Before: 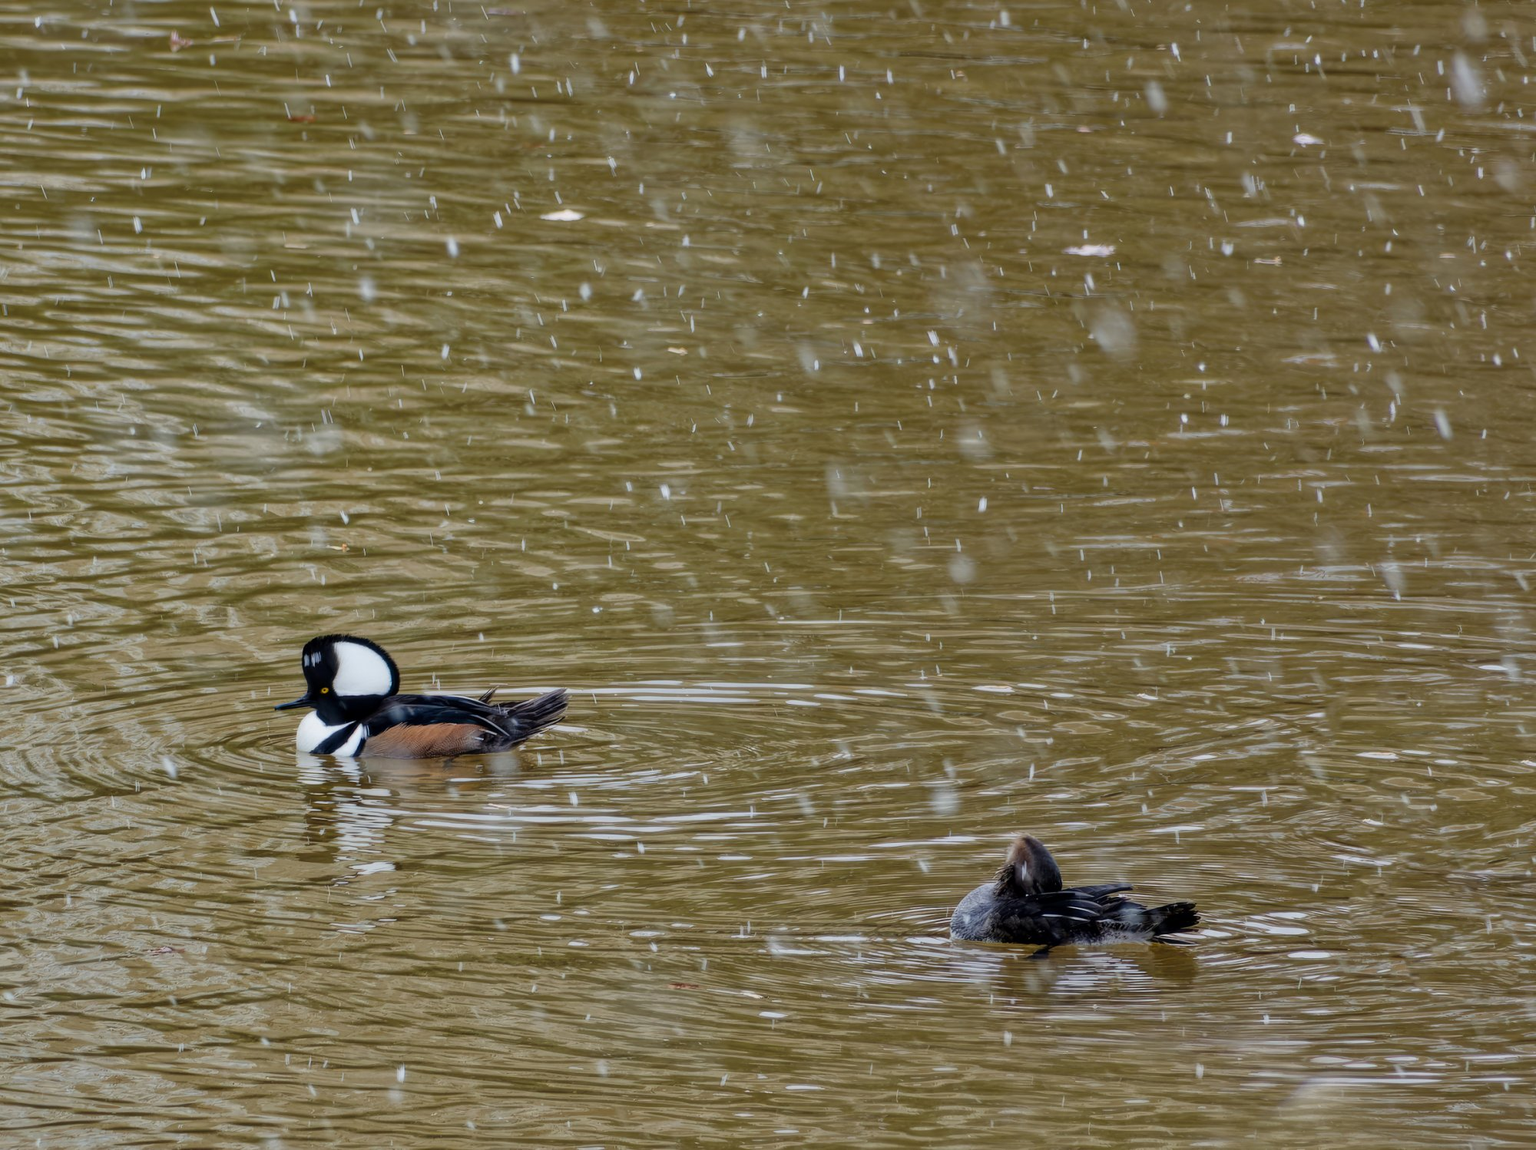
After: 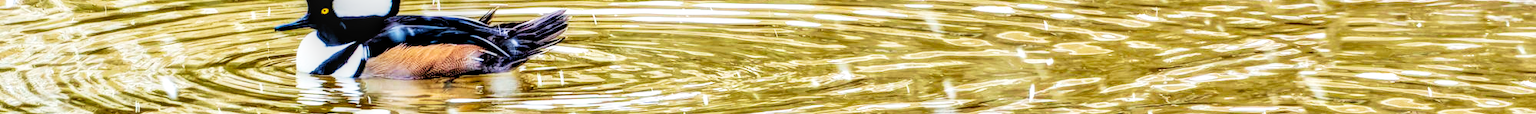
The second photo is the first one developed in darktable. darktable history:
contrast equalizer: octaves 7, y [[0.6 ×6], [0.55 ×6], [0 ×6], [0 ×6], [0 ×6]], mix 0.3
crop and rotate: top 59.084%, bottom 30.916%
base curve: curves: ch0 [(0, 0) (0.007, 0.004) (0.027, 0.03) (0.046, 0.07) (0.207, 0.54) (0.442, 0.872) (0.673, 0.972) (1, 1)], preserve colors none
rgb levels: levels [[0.013, 0.434, 0.89], [0, 0.5, 1], [0, 0.5, 1]]
lowpass: radius 0.1, contrast 0.85, saturation 1.1, unbound 0
velvia: strength 45%
local contrast: highlights 25%, detail 150%
